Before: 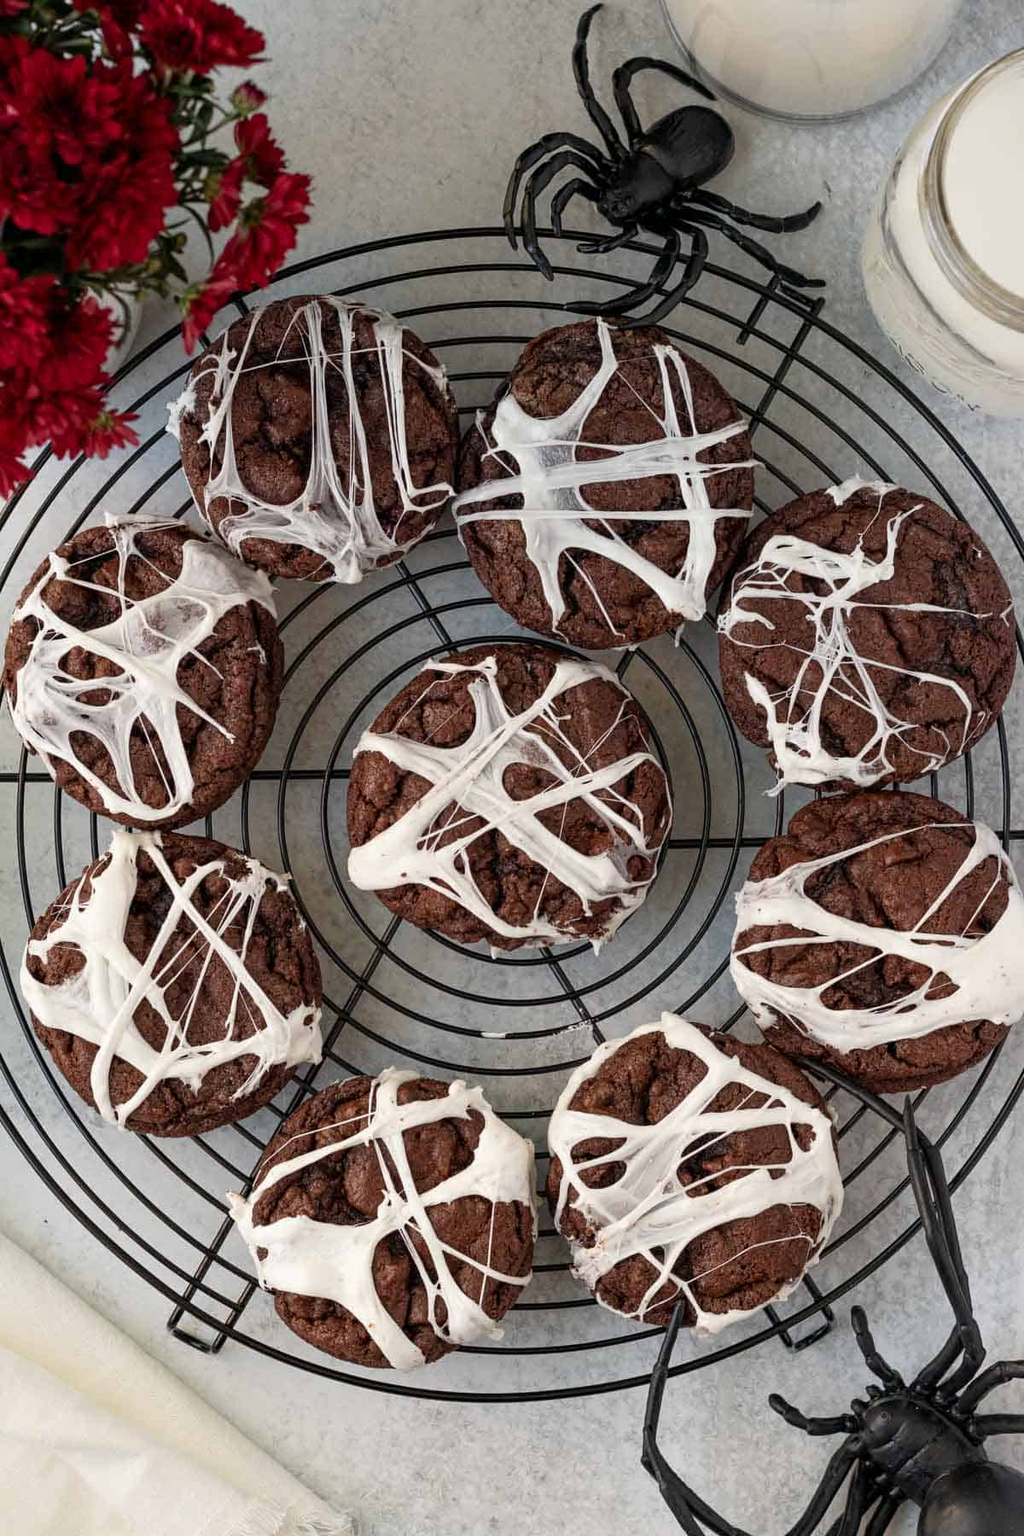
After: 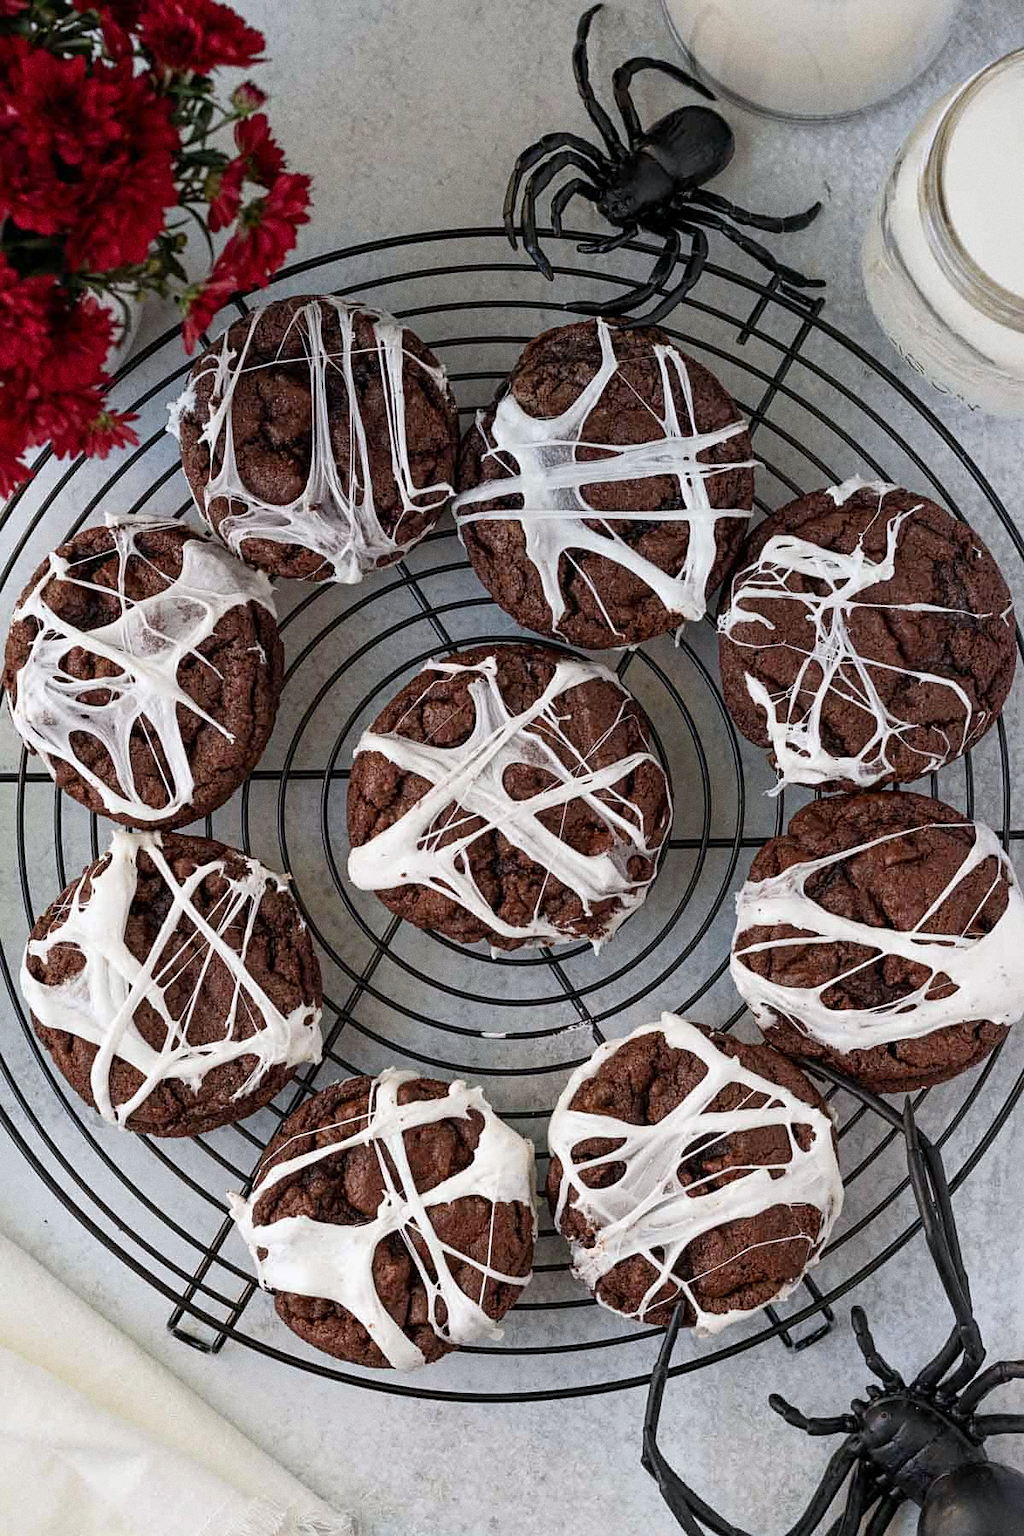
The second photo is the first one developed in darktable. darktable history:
sharpen: amount 0.2
grain: on, module defaults
white balance: red 0.983, blue 1.036
